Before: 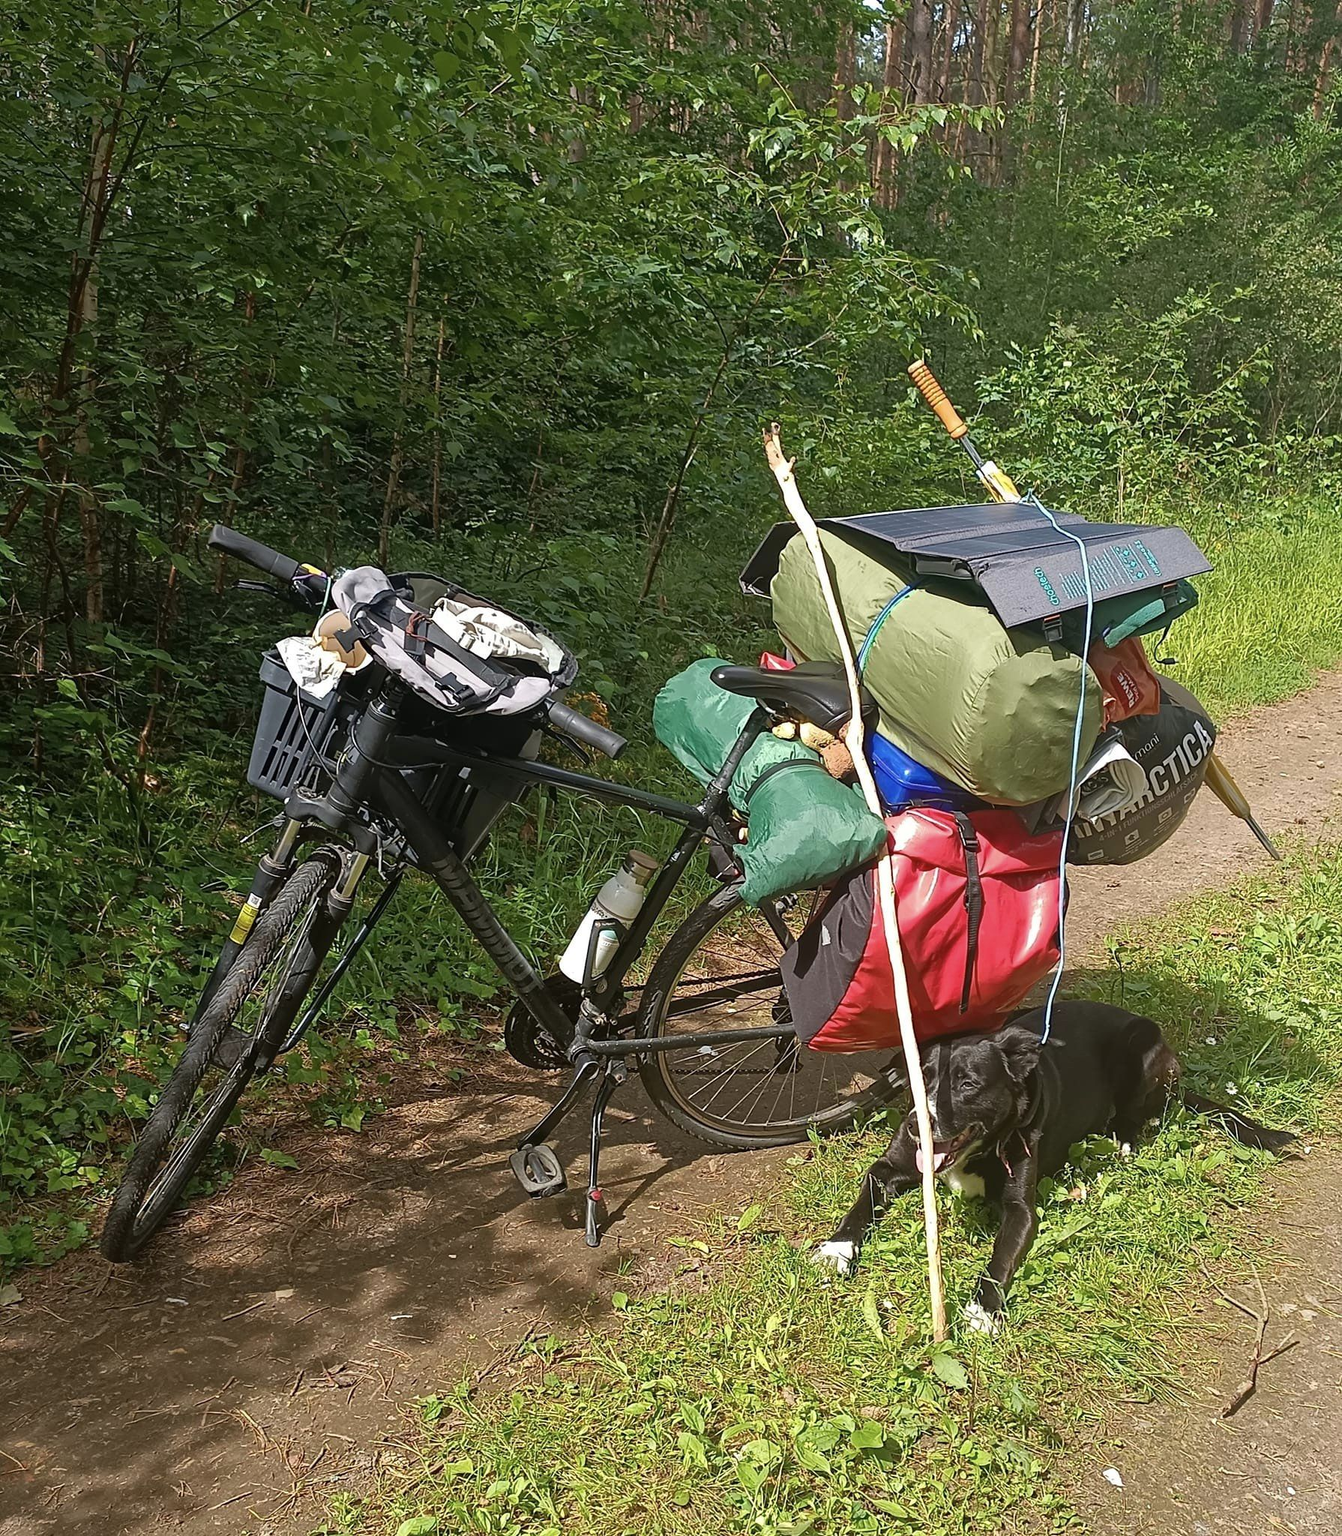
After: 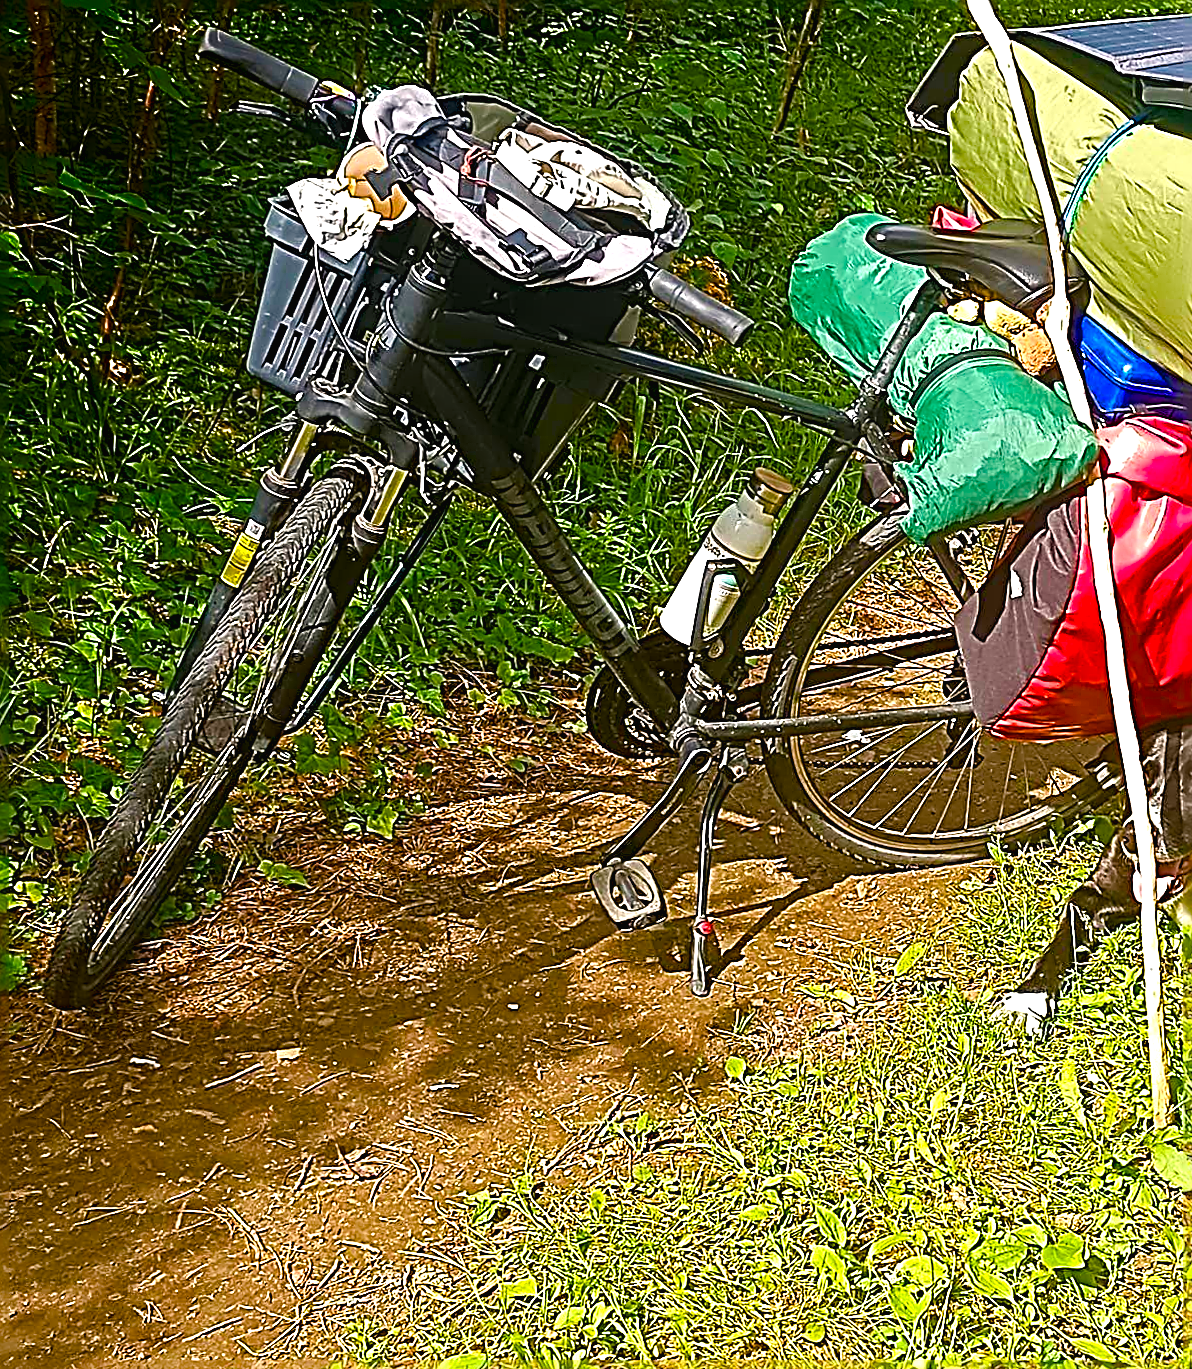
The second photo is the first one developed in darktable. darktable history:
crop and rotate: angle -0.669°, left 4.053%, top 32.26%, right 28.45%
sharpen: radius 3.206, amount 1.739
shadows and highlights: shadows -69.18, highlights 34.63, soften with gaussian
exposure: black level correction 0.001, exposure 0.498 EV, compensate highlight preservation false
color balance rgb: highlights gain › chroma 1.054%, highlights gain › hue 60.12°, global offset › luminance 0.222%, global offset › hue 171.96°, linear chroma grading › shadows 10.126%, linear chroma grading › highlights 11.006%, linear chroma grading › global chroma 15.252%, linear chroma grading › mid-tones 14.703%, perceptual saturation grading › global saturation 34.663%, perceptual saturation grading › highlights -29.92%, perceptual saturation grading › shadows 36.03%, global vibrance 20%
